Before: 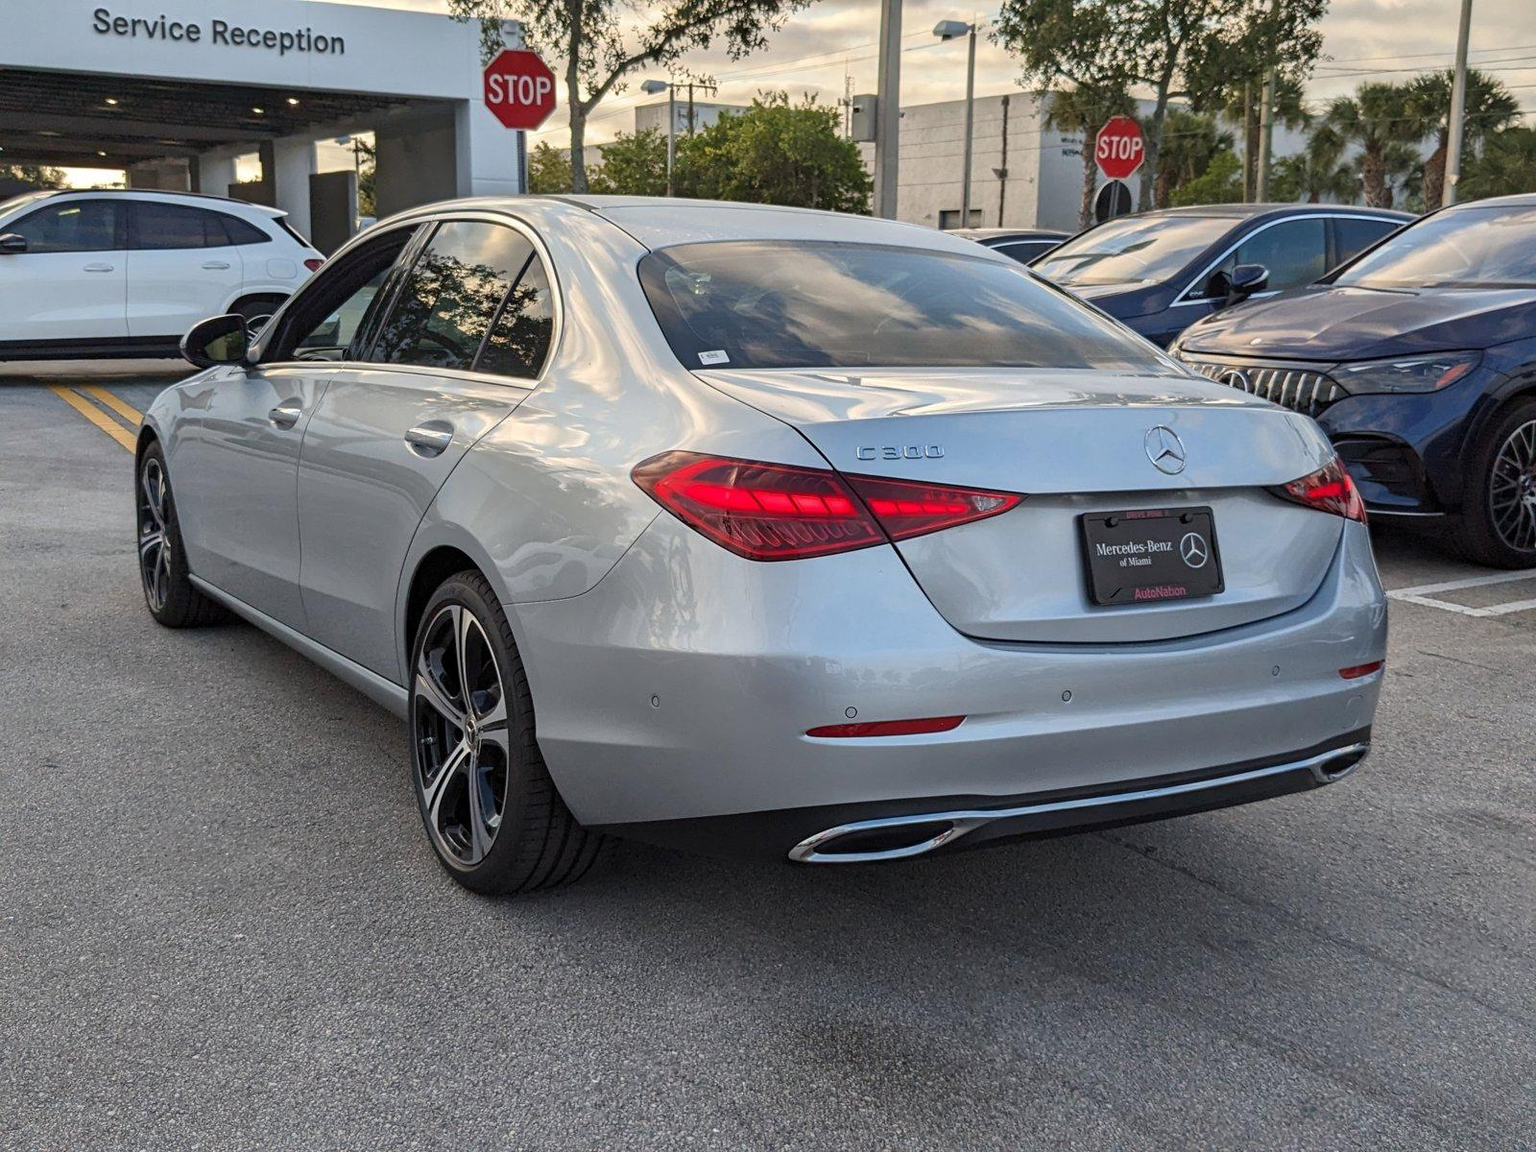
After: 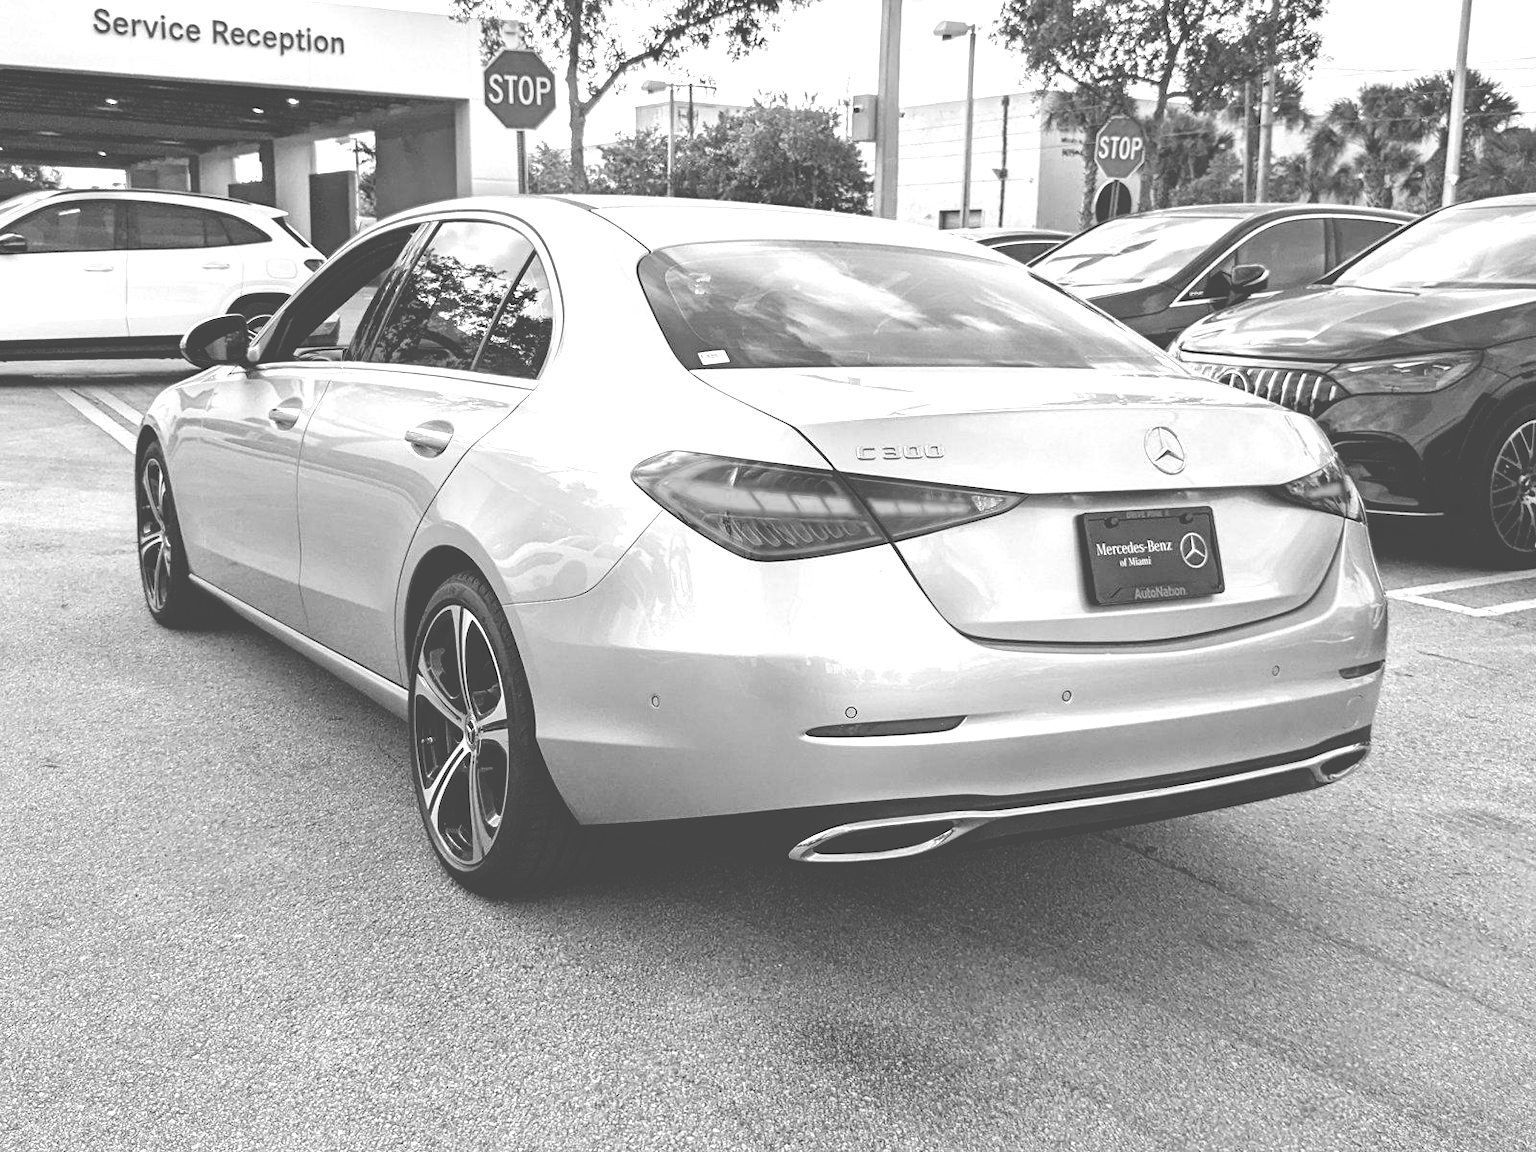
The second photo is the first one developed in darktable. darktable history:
colorize: hue 36°, source mix 100%
monochrome: a -92.57, b 58.91
shadows and highlights: radius 334.93, shadows 63.48, highlights 6.06, compress 87.7%, highlights color adjustment 39.73%, soften with gaussian
filmic rgb: black relative exposure -8.2 EV, white relative exposure 2.2 EV, threshold 3 EV, hardness 7.11, latitude 75%, contrast 1.325, highlights saturation mix -2%, shadows ↔ highlights balance 30%, preserve chrominance no, color science v5 (2021), contrast in shadows safe, contrast in highlights safe, enable highlight reconstruction true
